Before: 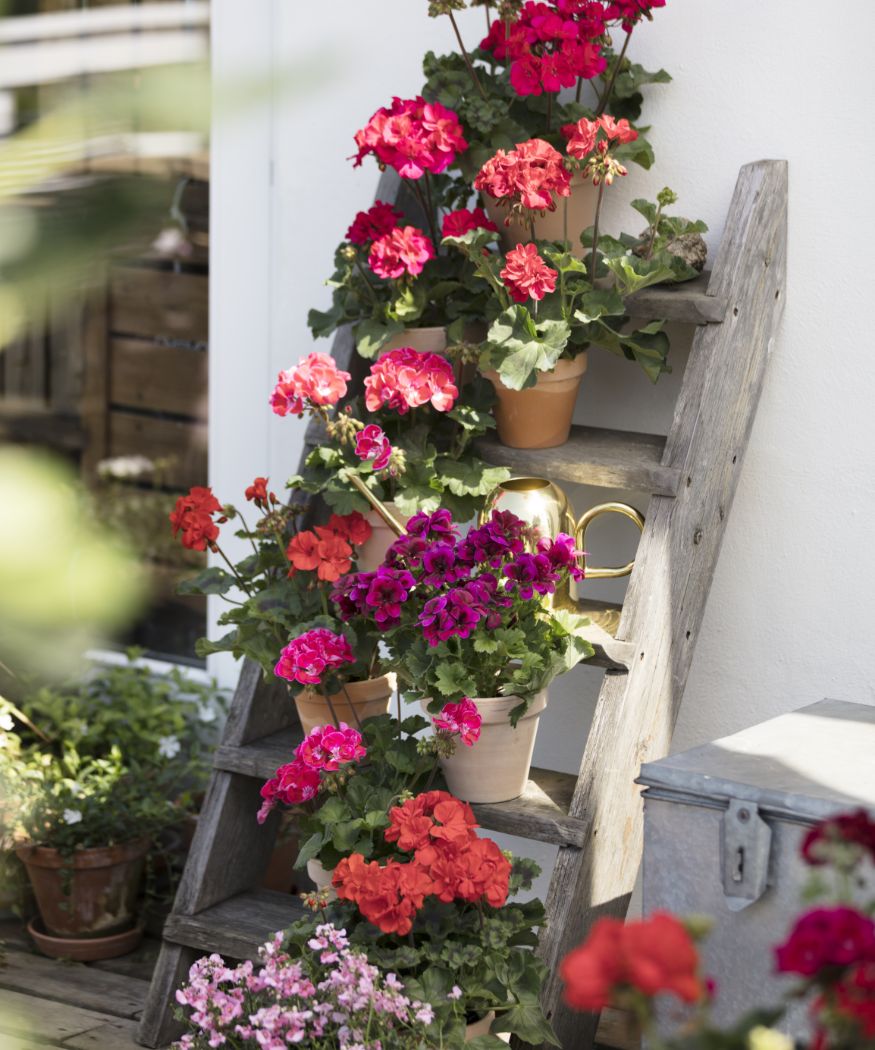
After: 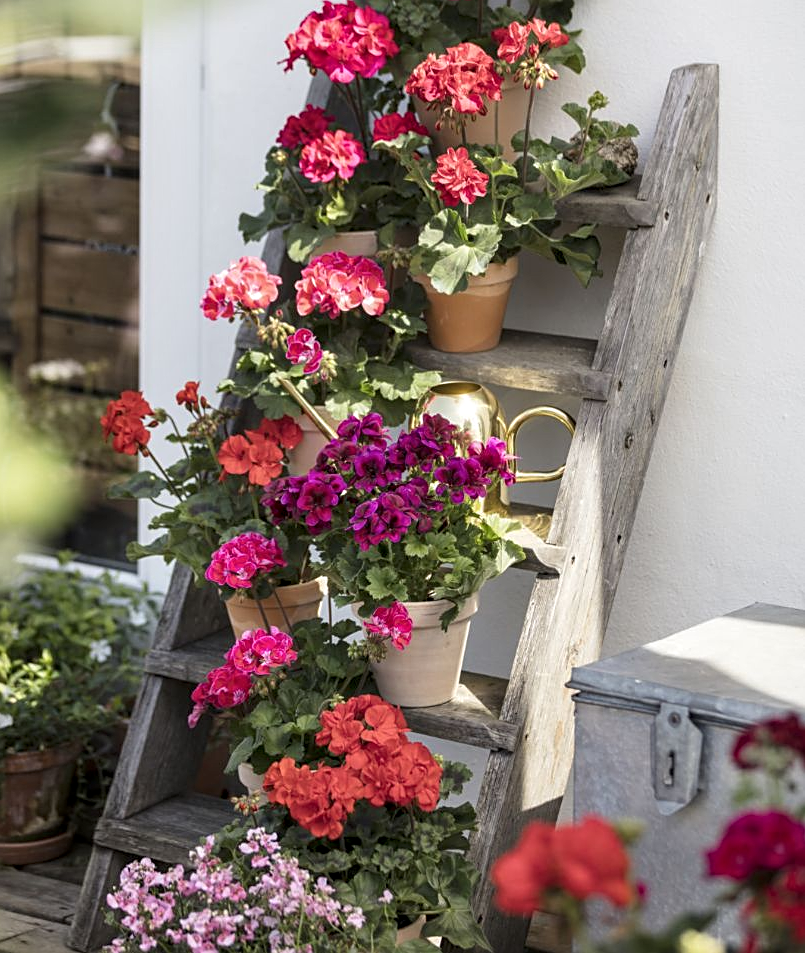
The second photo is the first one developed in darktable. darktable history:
local contrast: on, module defaults
crop and rotate: left 7.952%, top 9.194%
sharpen: on, module defaults
